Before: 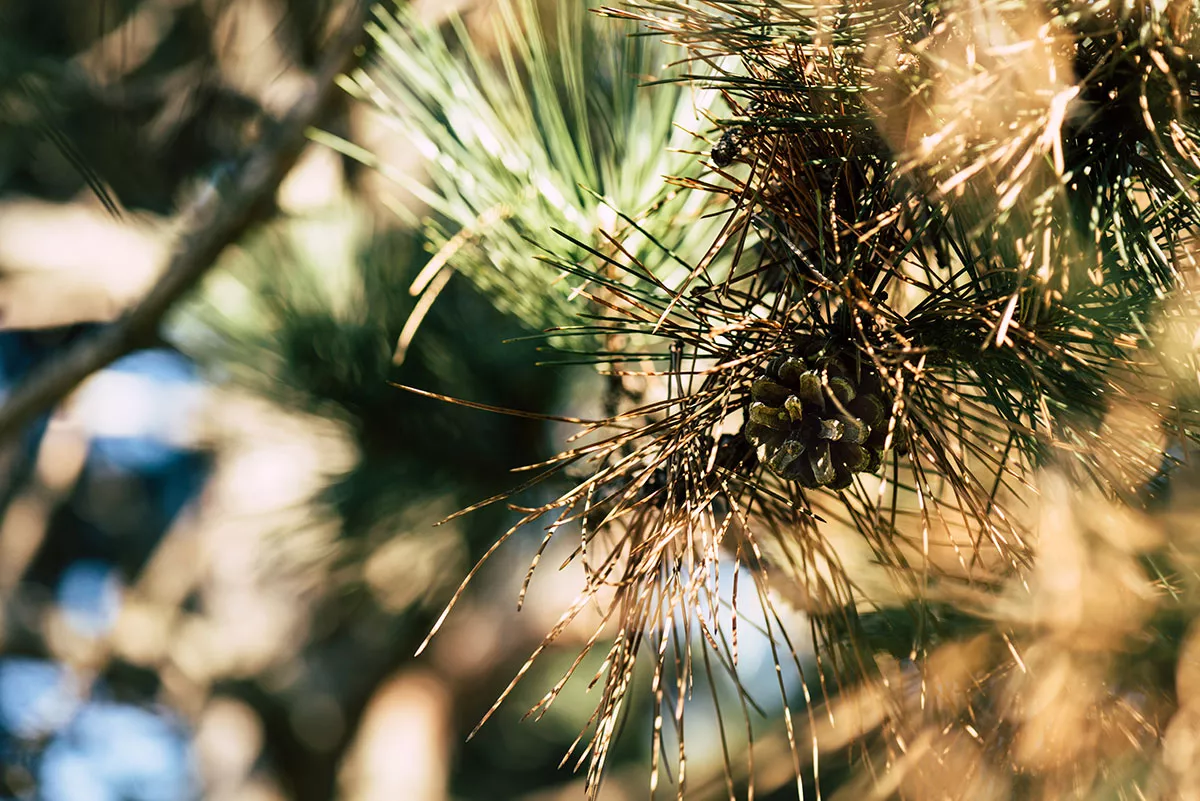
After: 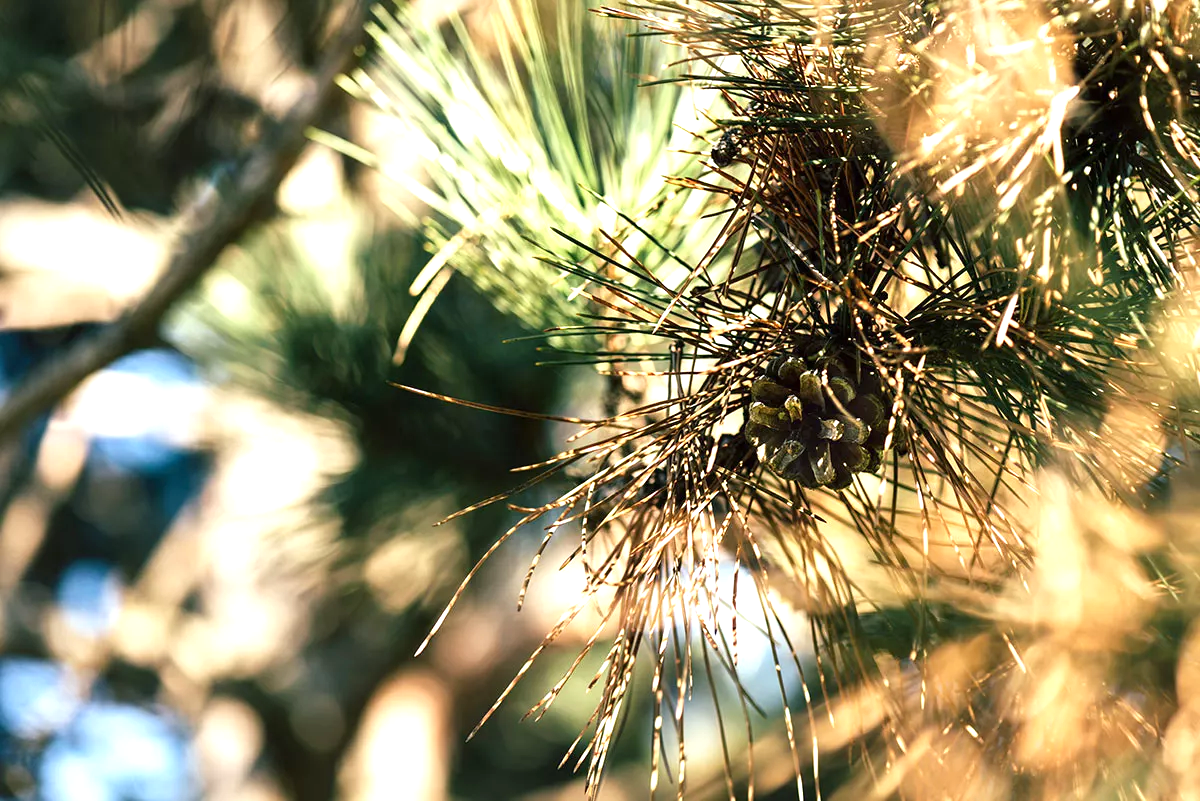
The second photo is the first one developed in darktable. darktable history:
exposure: exposure 0.657 EV, compensate highlight preservation false
